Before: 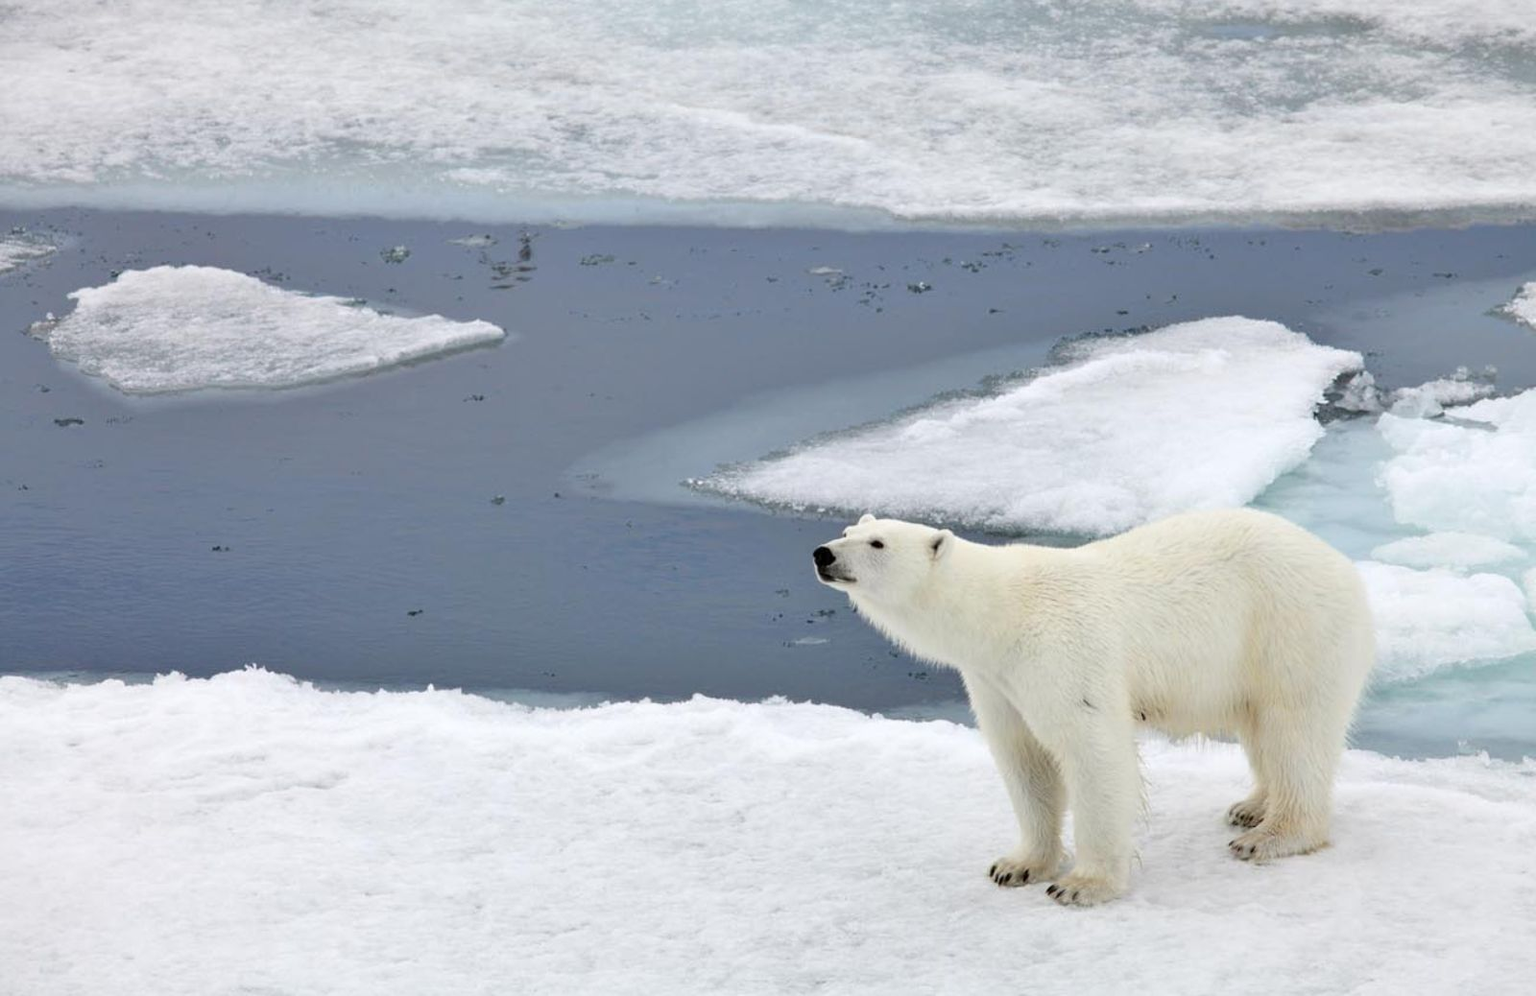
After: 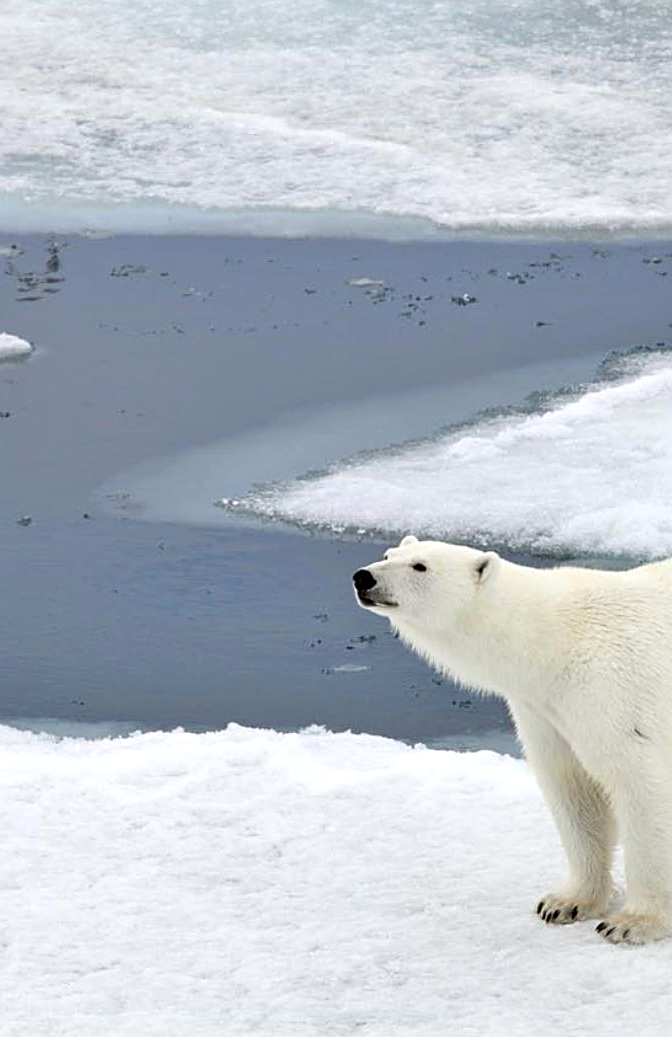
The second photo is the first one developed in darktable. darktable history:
sharpen: on, module defaults
exposure: black level correction 0.002, exposure 0.149 EV, compensate highlight preservation false
crop: left 30.934%, right 27.05%
